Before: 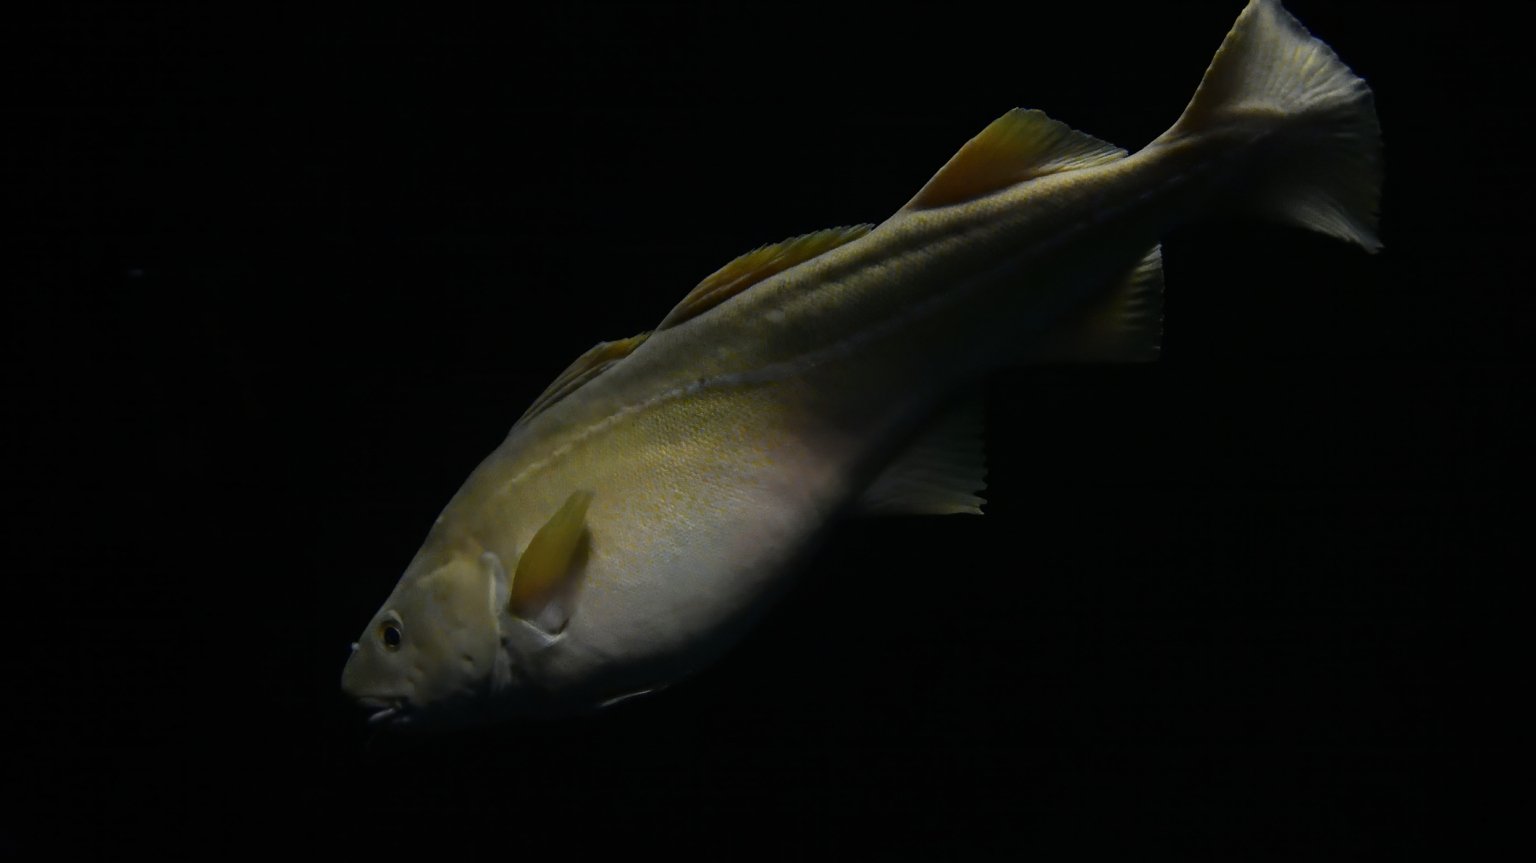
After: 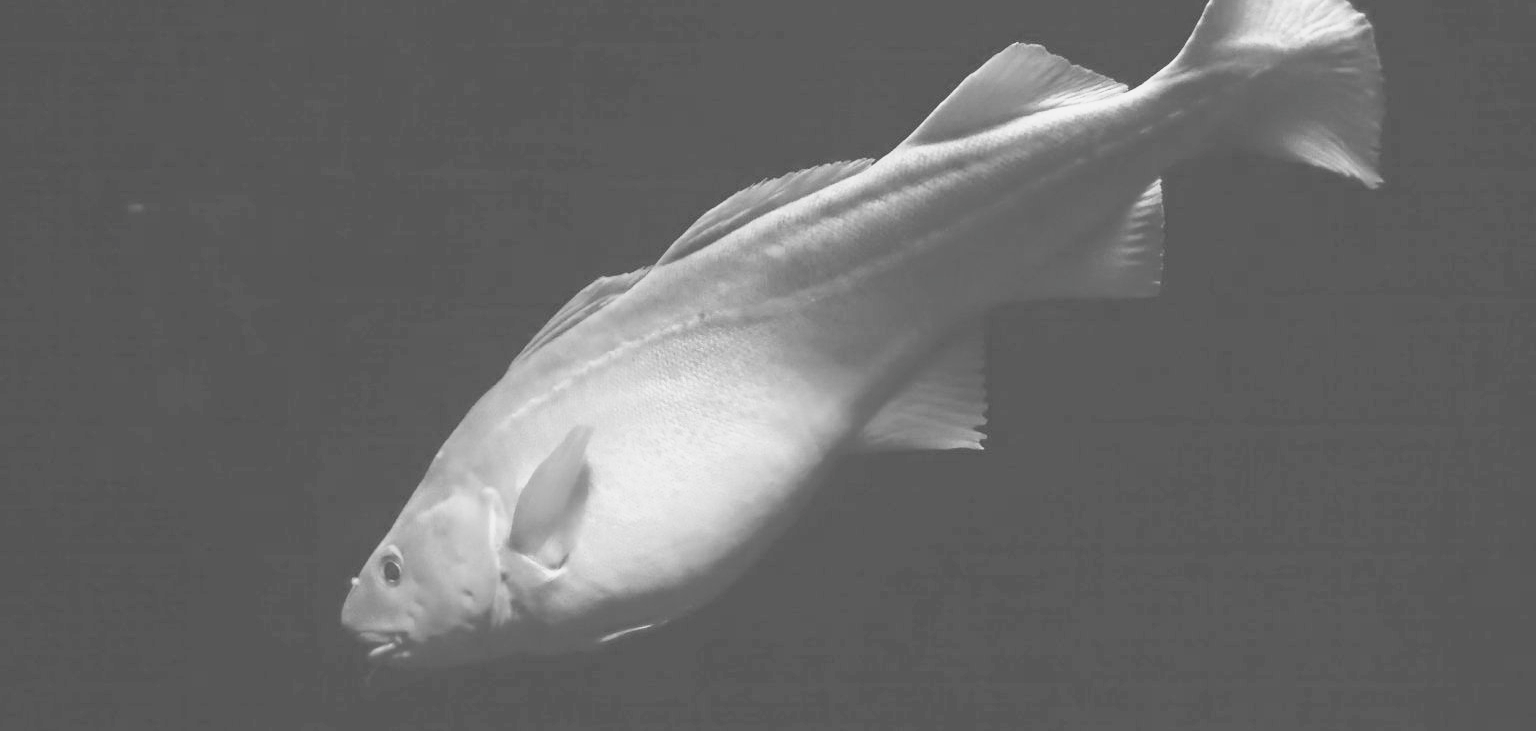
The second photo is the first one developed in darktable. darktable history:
contrast brightness saturation: contrast -0.263, saturation -0.43
tone curve: curves: ch0 [(0, 0) (0.003, 0.195) (0.011, 0.161) (0.025, 0.21) (0.044, 0.24) (0.069, 0.254) (0.1, 0.283) (0.136, 0.347) (0.177, 0.412) (0.224, 0.455) (0.277, 0.531) (0.335, 0.606) (0.399, 0.679) (0.468, 0.748) (0.543, 0.814) (0.623, 0.876) (0.709, 0.927) (0.801, 0.949) (0.898, 0.962) (1, 1)], preserve colors none
crop: top 7.563%, bottom 7.695%
exposure: black level correction 0, exposure 1.752 EV, compensate exposure bias true, compensate highlight preservation false
color calibration: output gray [0.18, 0.41, 0.41, 0], illuminant as shot in camera, x 0.358, y 0.373, temperature 4628.91 K
